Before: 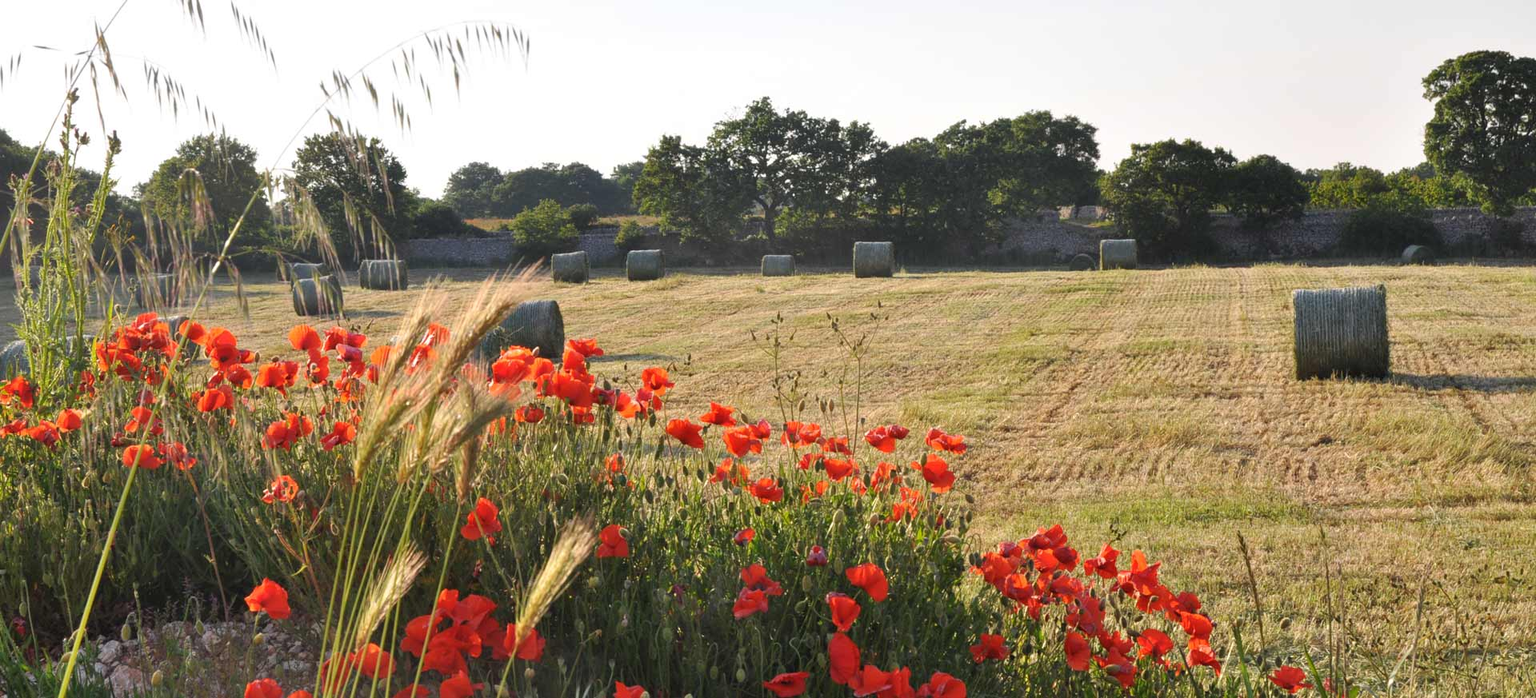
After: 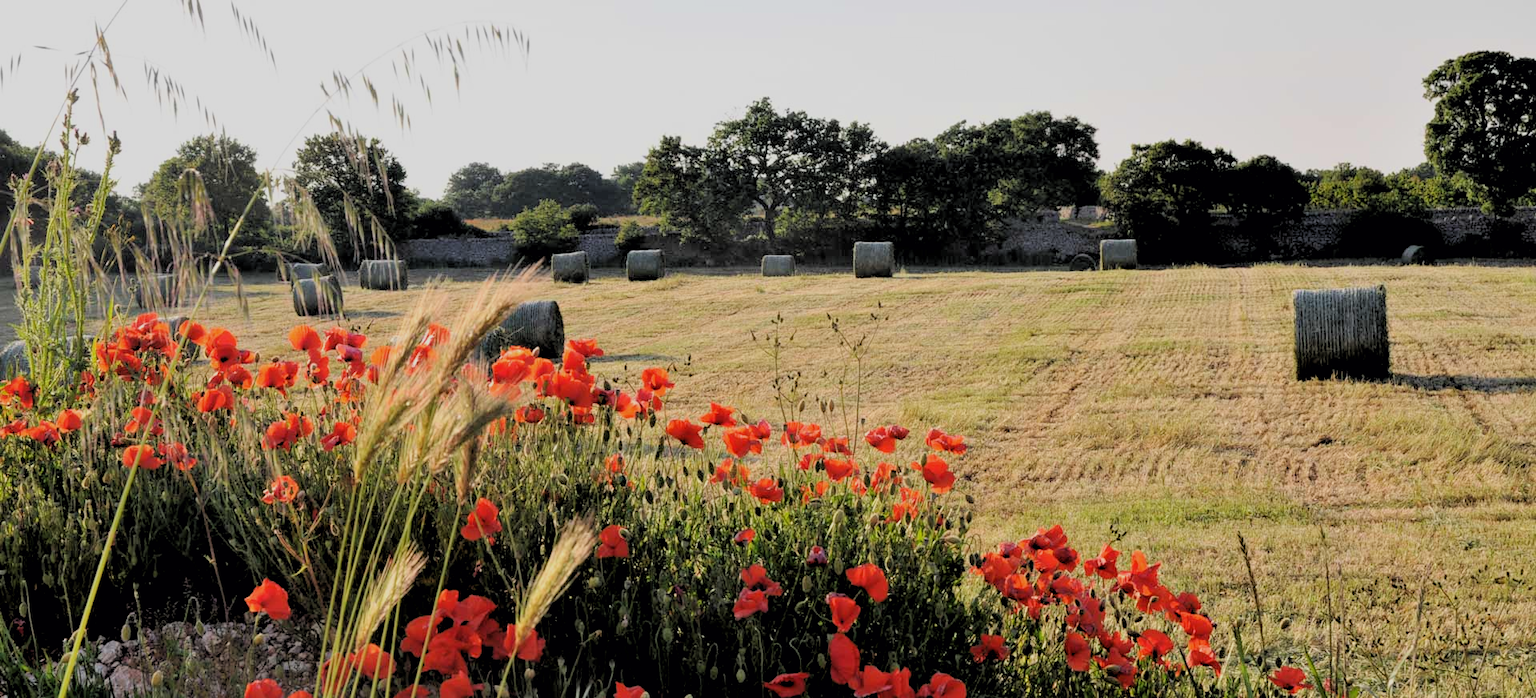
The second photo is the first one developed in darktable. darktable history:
filmic rgb: black relative exposure -7.65 EV, white relative exposure 4.56 EV, hardness 3.61, color science v6 (2022)
rgb levels: levels [[0.029, 0.461, 0.922], [0, 0.5, 1], [0, 0.5, 1]]
